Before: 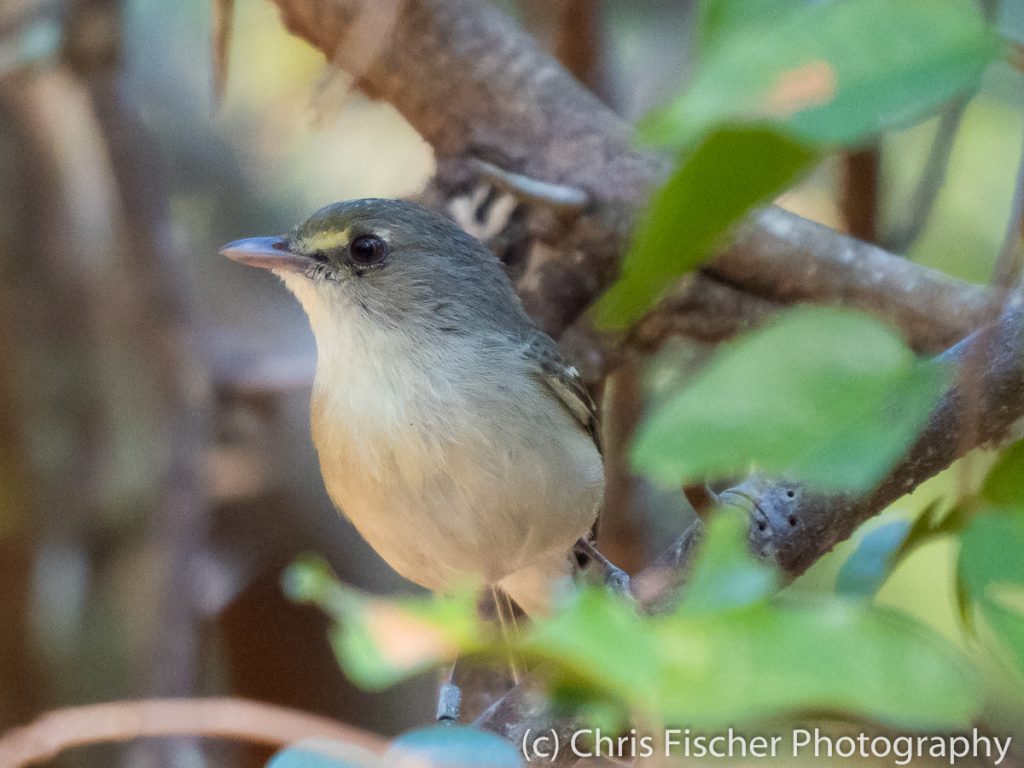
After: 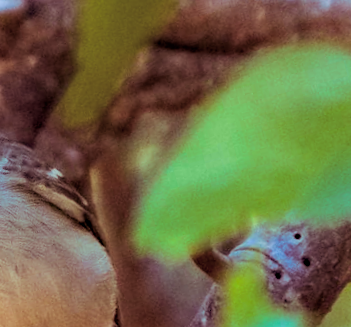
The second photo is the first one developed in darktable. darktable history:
rotate and perspective: rotation -14.8°, crop left 0.1, crop right 0.903, crop top 0.25, crop bottom 0.748
shadows and highlights: soften with gaussian
crop and rotate: left 49.936%, top 10.094%, right 13.136%, bottom 24.256%
color correction: highlights a* -4.28, highlights b* 6.53
bloom: size 5%, threshold 95%, strength 15%
split-toning: on, module defaults
haze removal: strength 0.42, compatibility mode true, adaptive false
color balance rgb: perceptual saturation grading › global saturation 25%, perceptual brilliance grading › mid-tones 10%, perceptual brilliance grading › shadows 15%, global vibrance 20%
